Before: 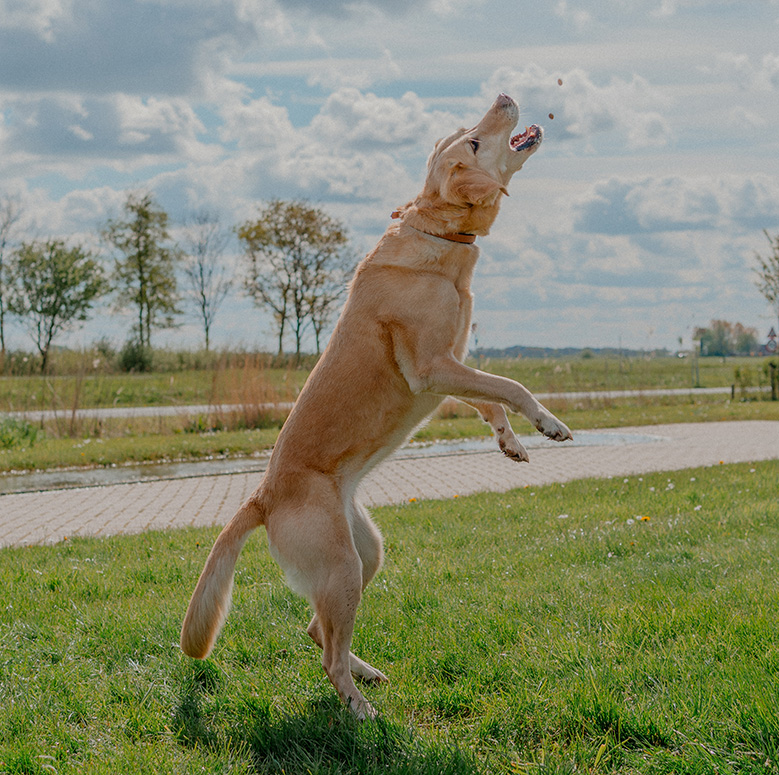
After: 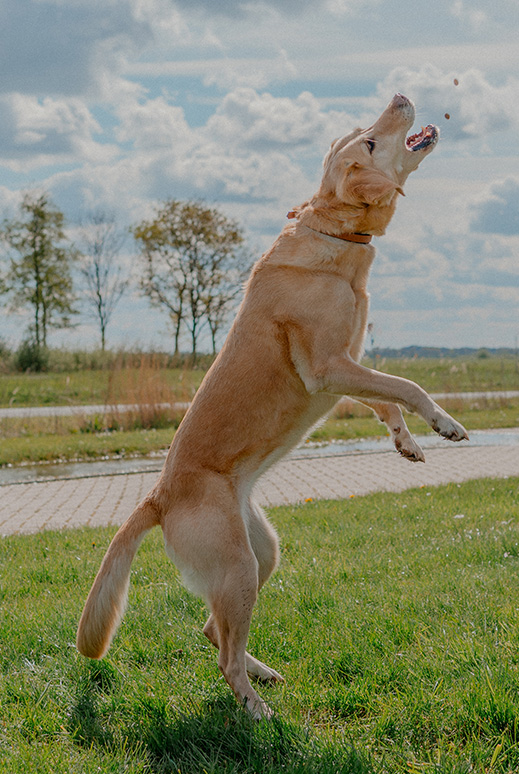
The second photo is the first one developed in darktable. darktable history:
crop and rotate: left 13.392%, right 19.909%
